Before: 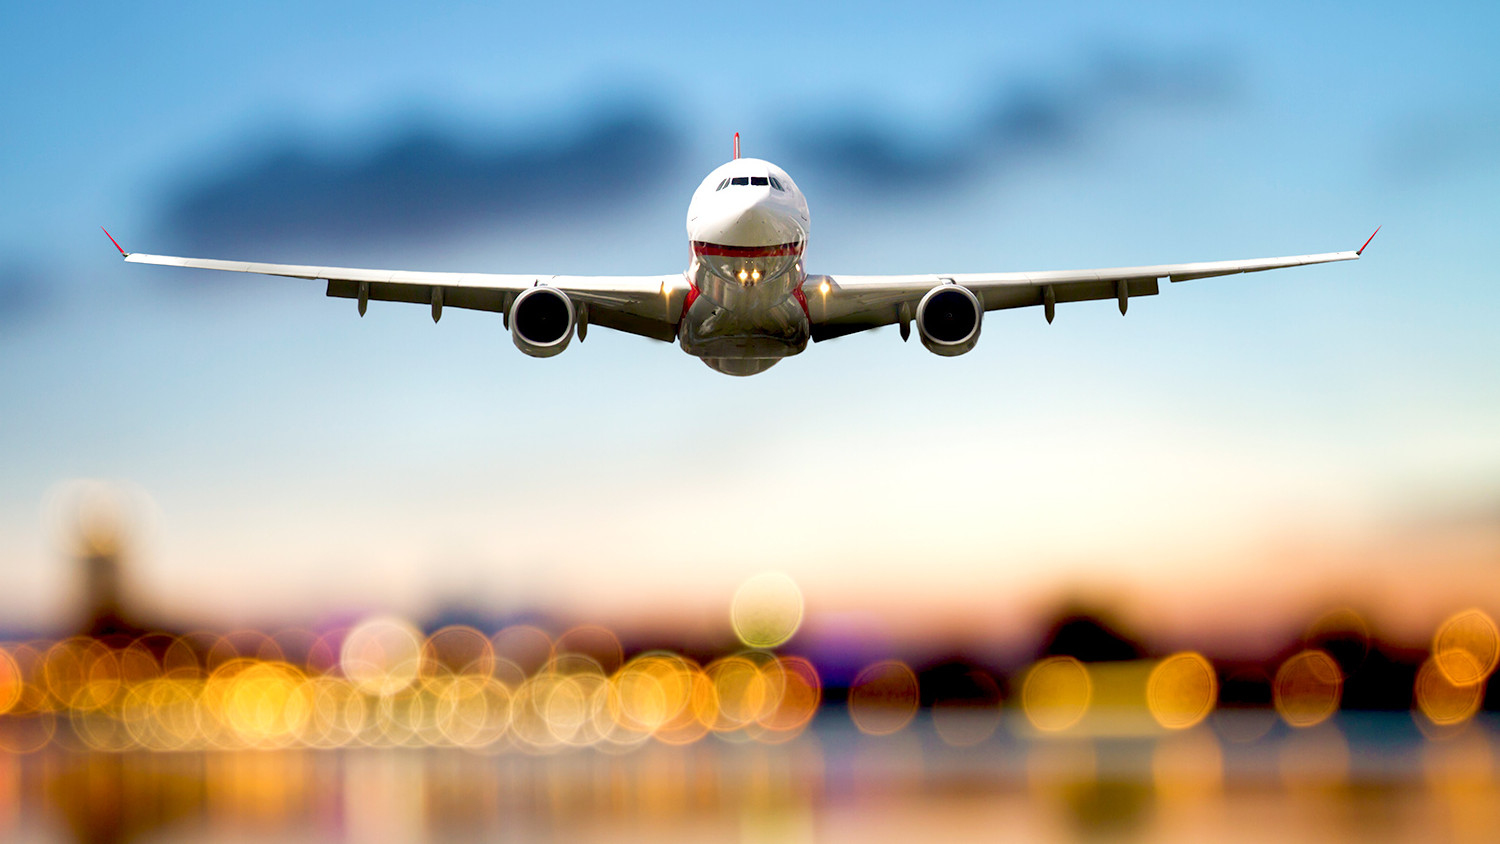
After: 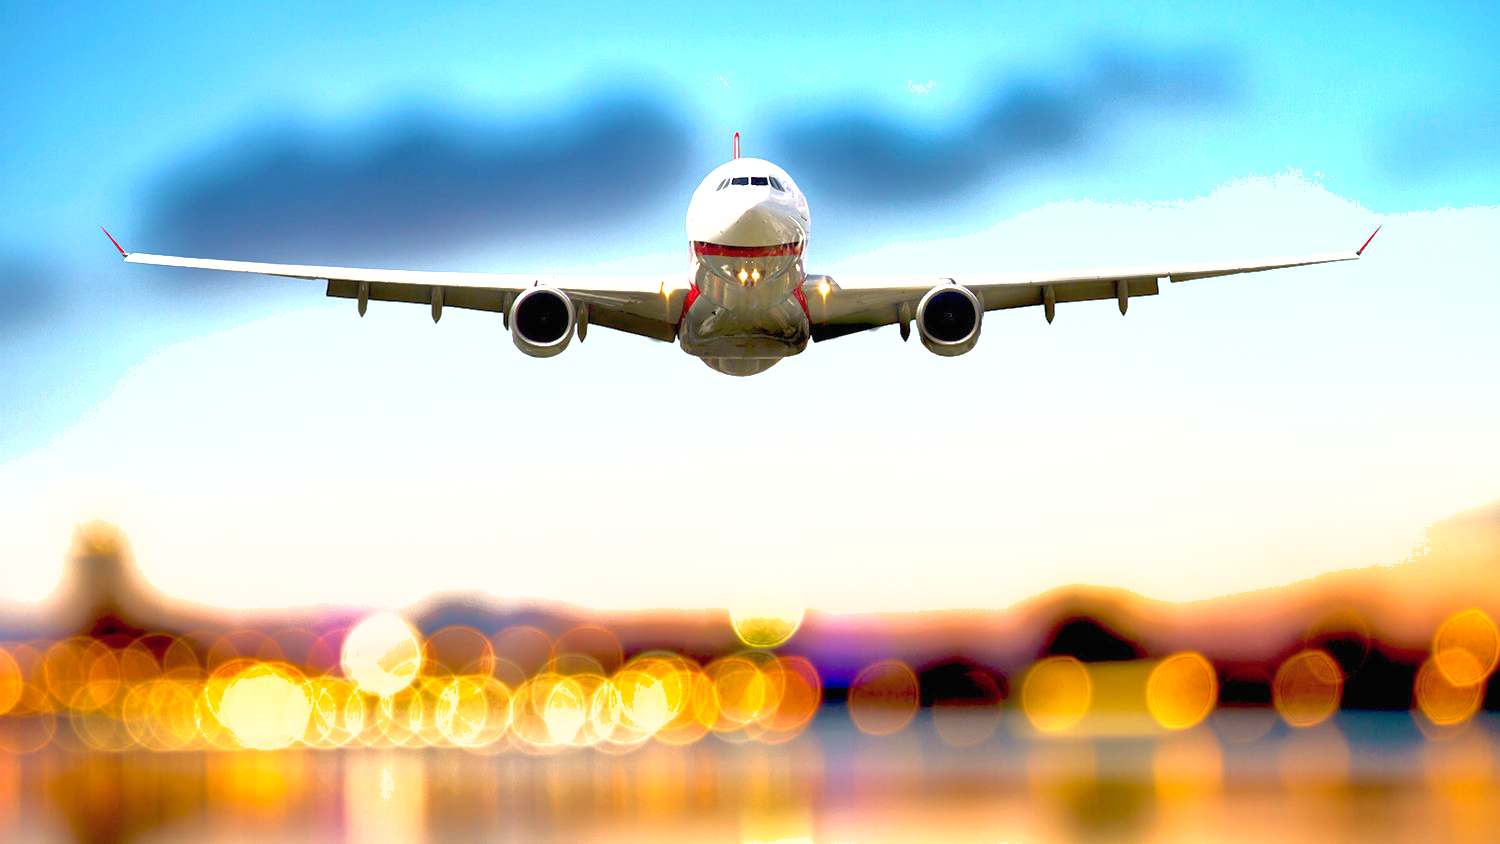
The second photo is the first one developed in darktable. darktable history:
exposure: black level correction 0, exposure 0.846 EV, compensate exposure bias true, compensate highlight preservation false
shadows and highlights: on, module defaults
vignetting: fall-off start 100.19%, saturation -0.017
